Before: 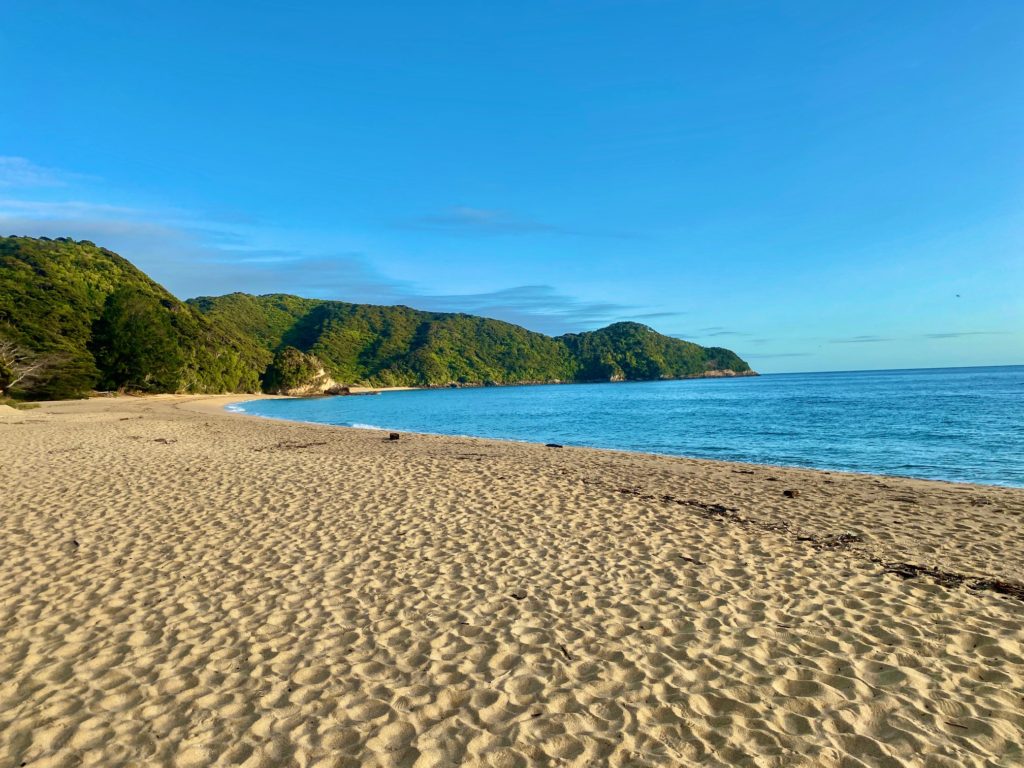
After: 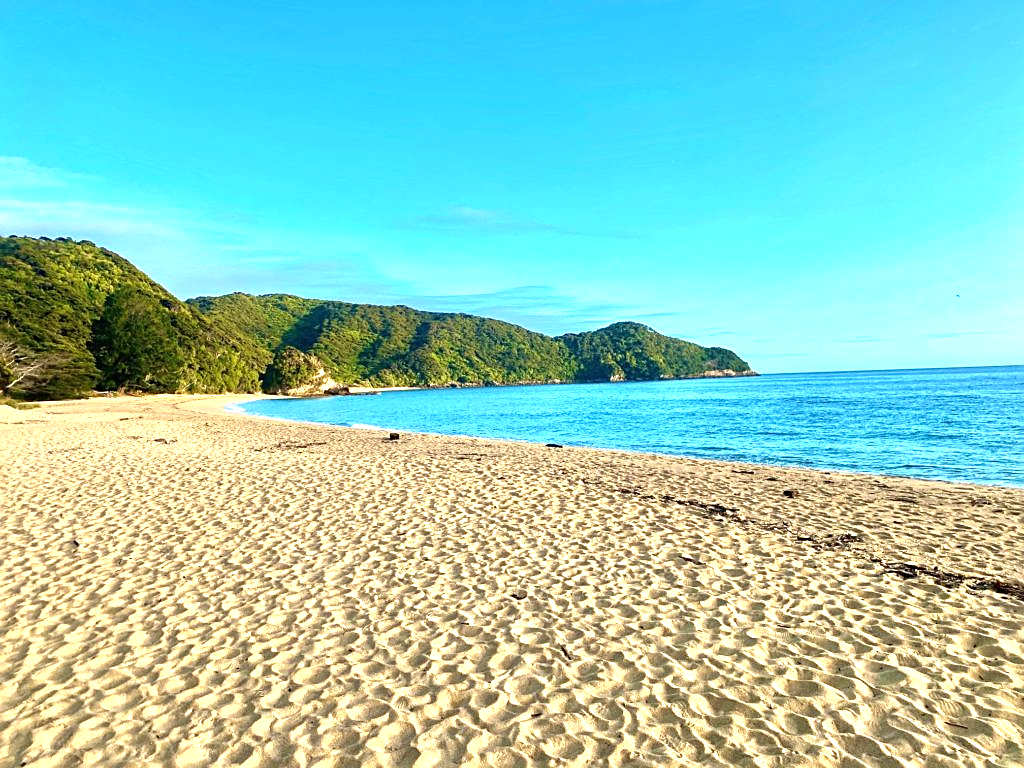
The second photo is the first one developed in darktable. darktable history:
sharpen: on, module defaults
exposure: black level correction 0, exposure 1.1 EV, compensate exposure bias true, compensate highlight preservation false
